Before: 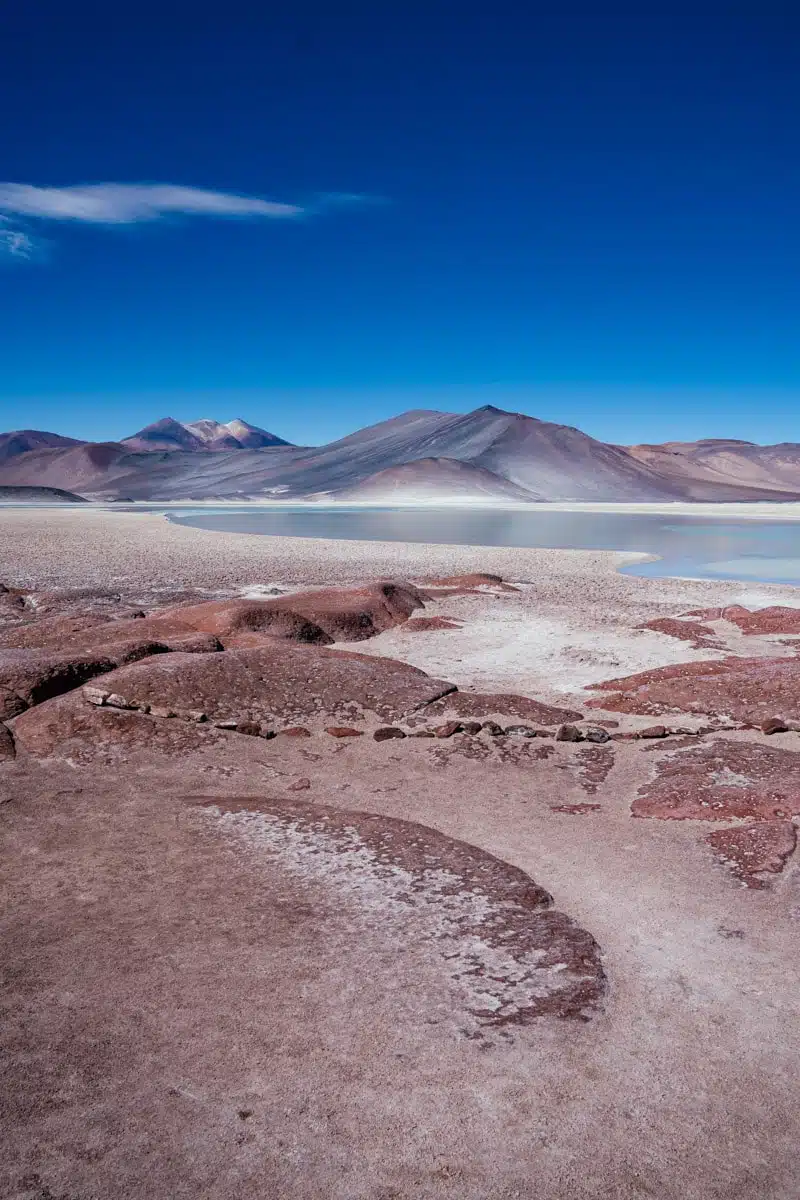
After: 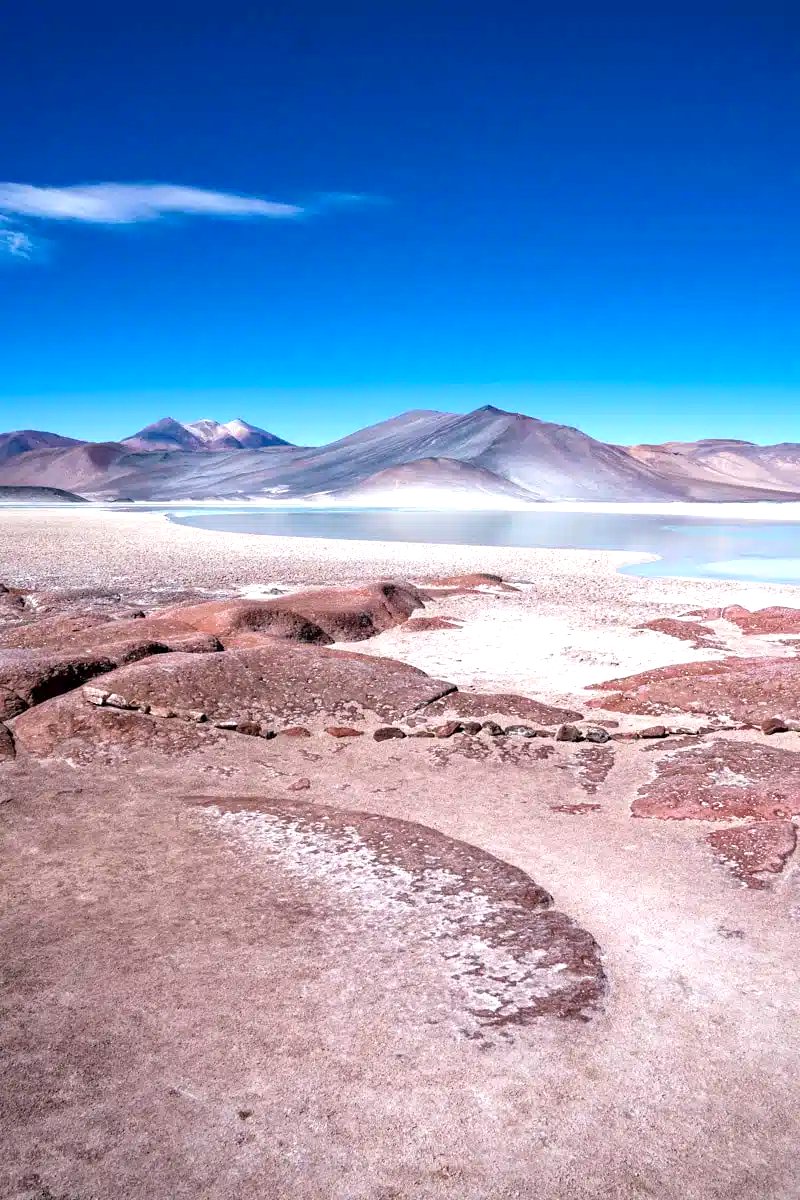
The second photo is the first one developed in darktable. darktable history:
exposure: black level correction 0.002, exposure 1 EV, compensate highlight preservation false
